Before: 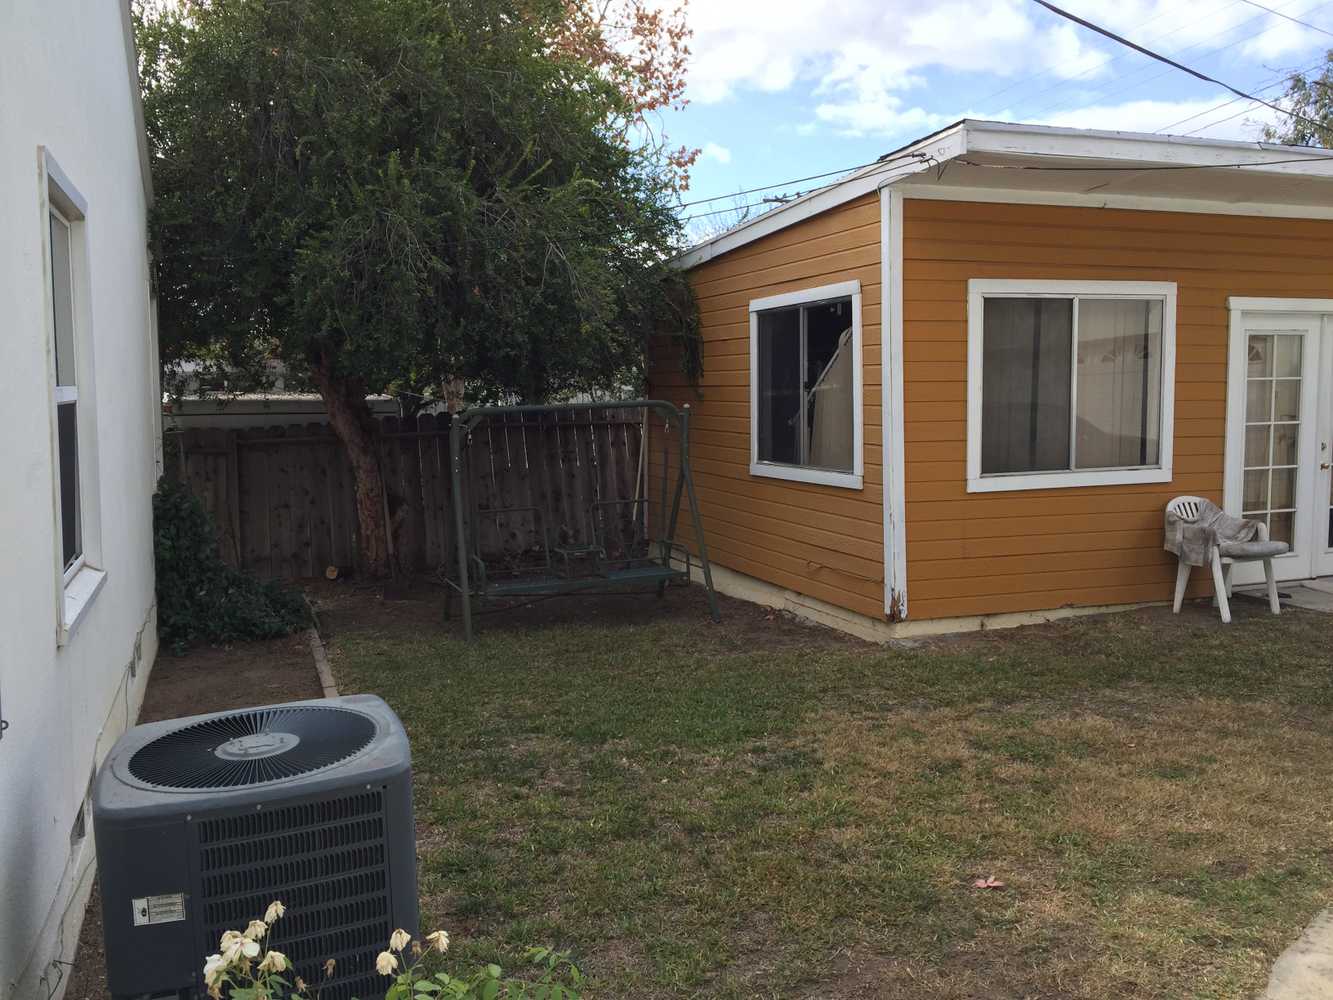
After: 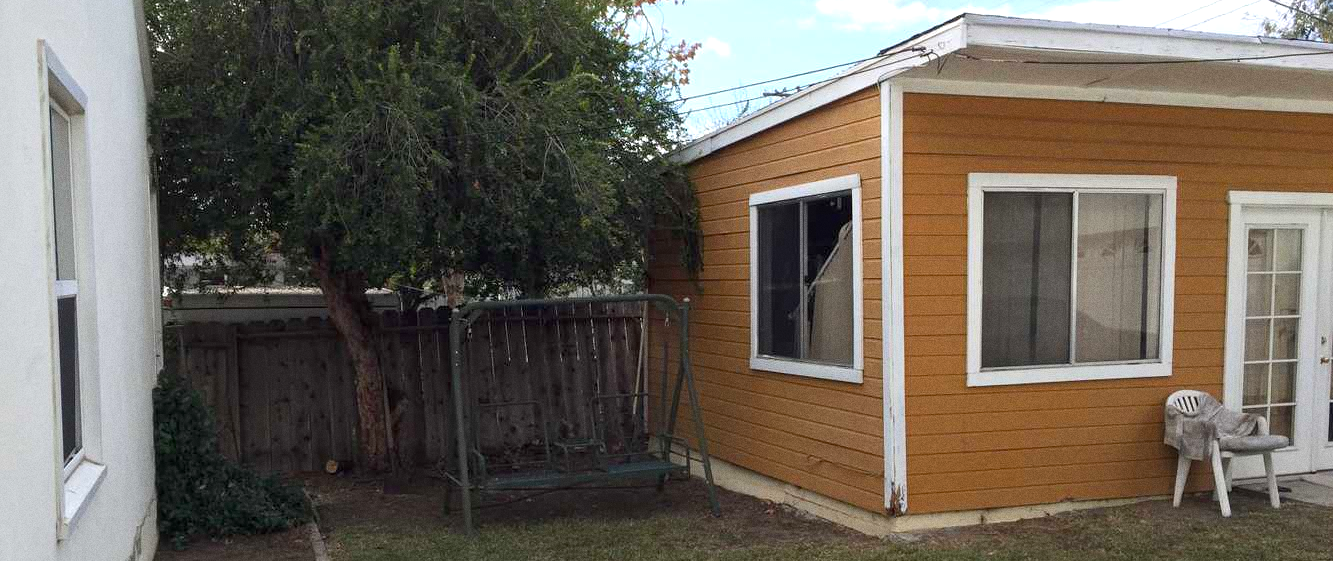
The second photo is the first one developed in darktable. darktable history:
exposure: black level correction 0.003, exposure 0.383 EV, compensate highlight preservation false
crop and rotate: top 10.605%, bottom 33.274%
grain: coarseness 0.09 ISO
